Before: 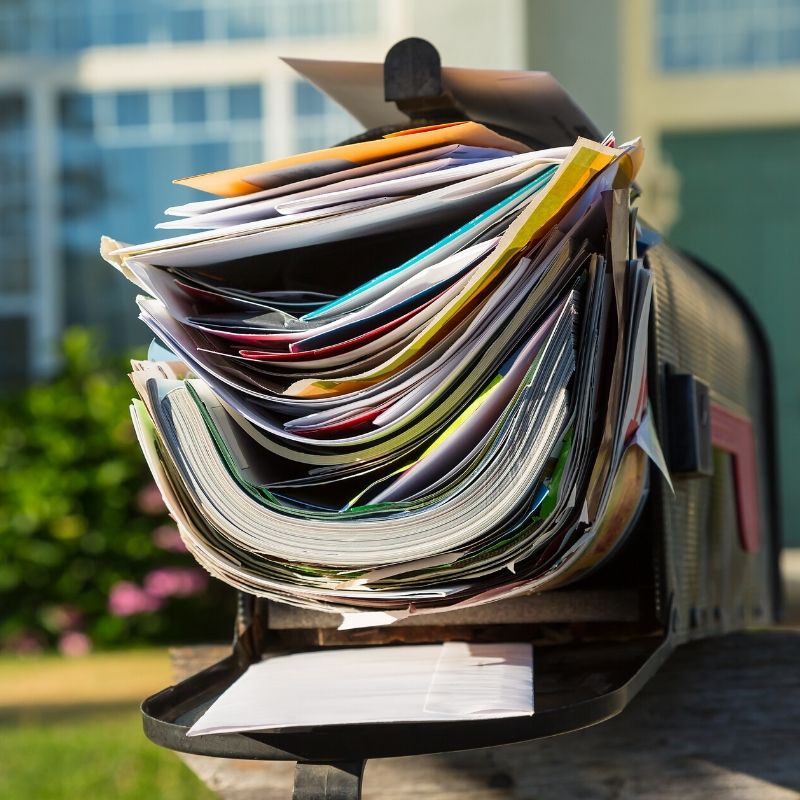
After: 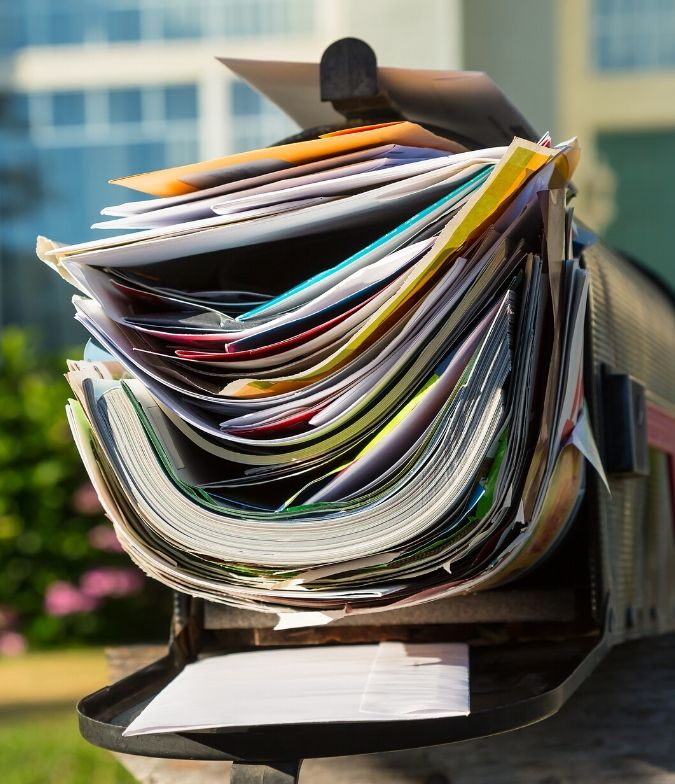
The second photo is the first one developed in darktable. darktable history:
tone equalizer: on, module defaults
crop: left 8.026%, right 7.374%
